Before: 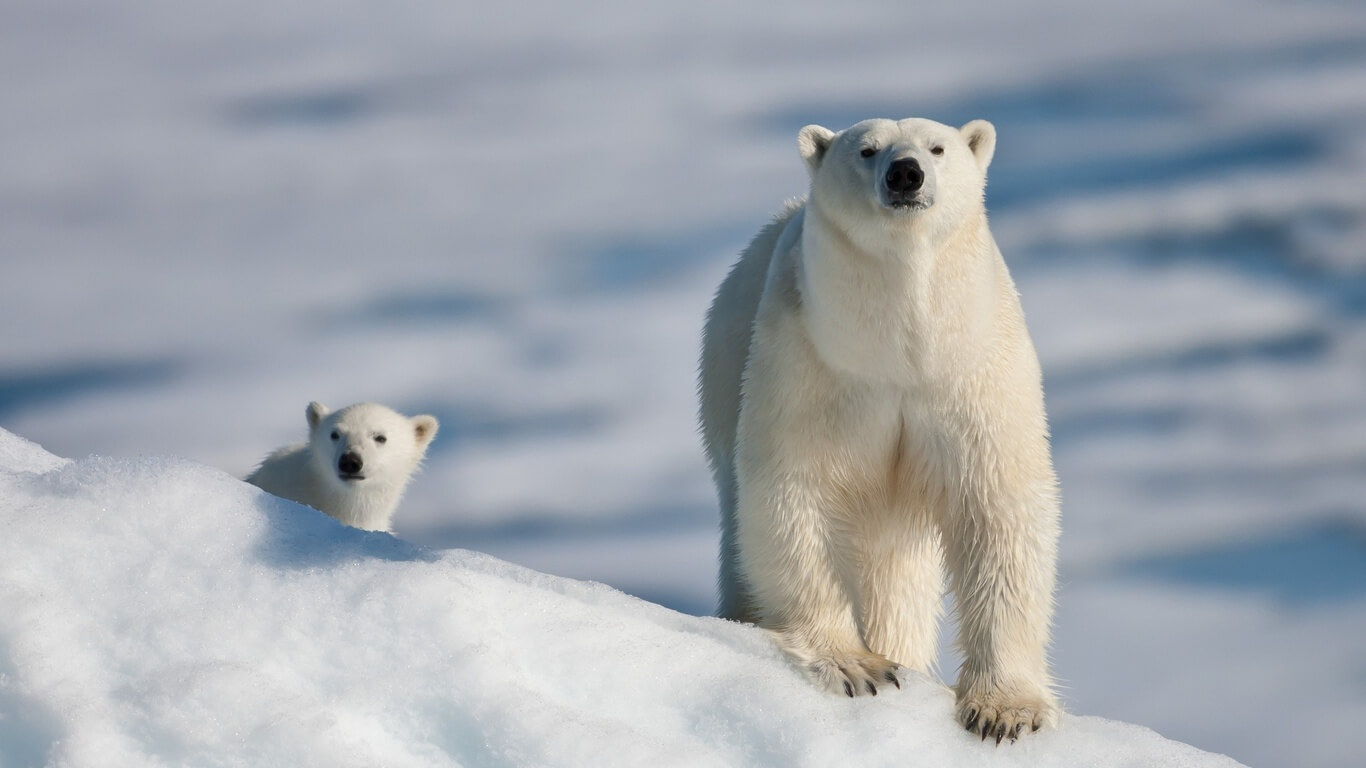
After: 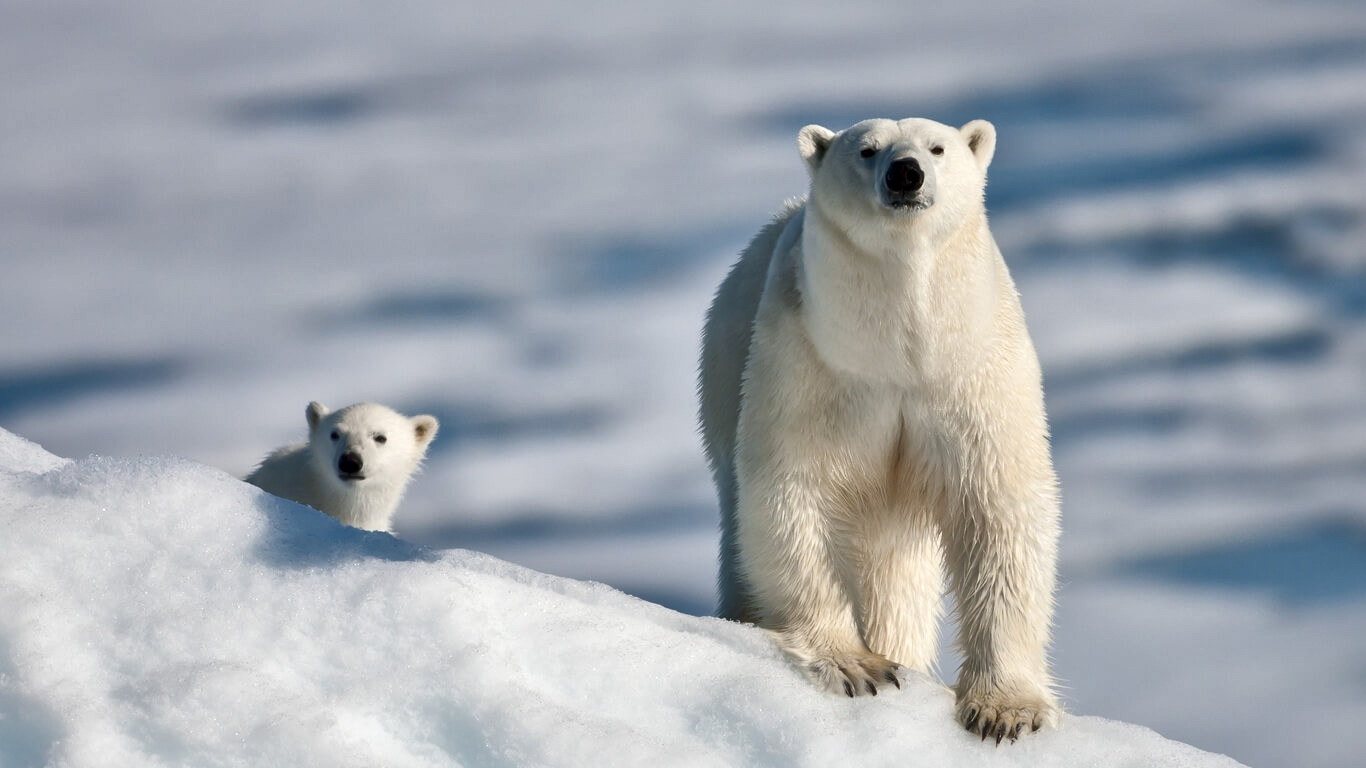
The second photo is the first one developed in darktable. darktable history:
local contrast: mode bilateral grid, contrast 26, coarseness 47, detail 152%, midtone range 0.2
